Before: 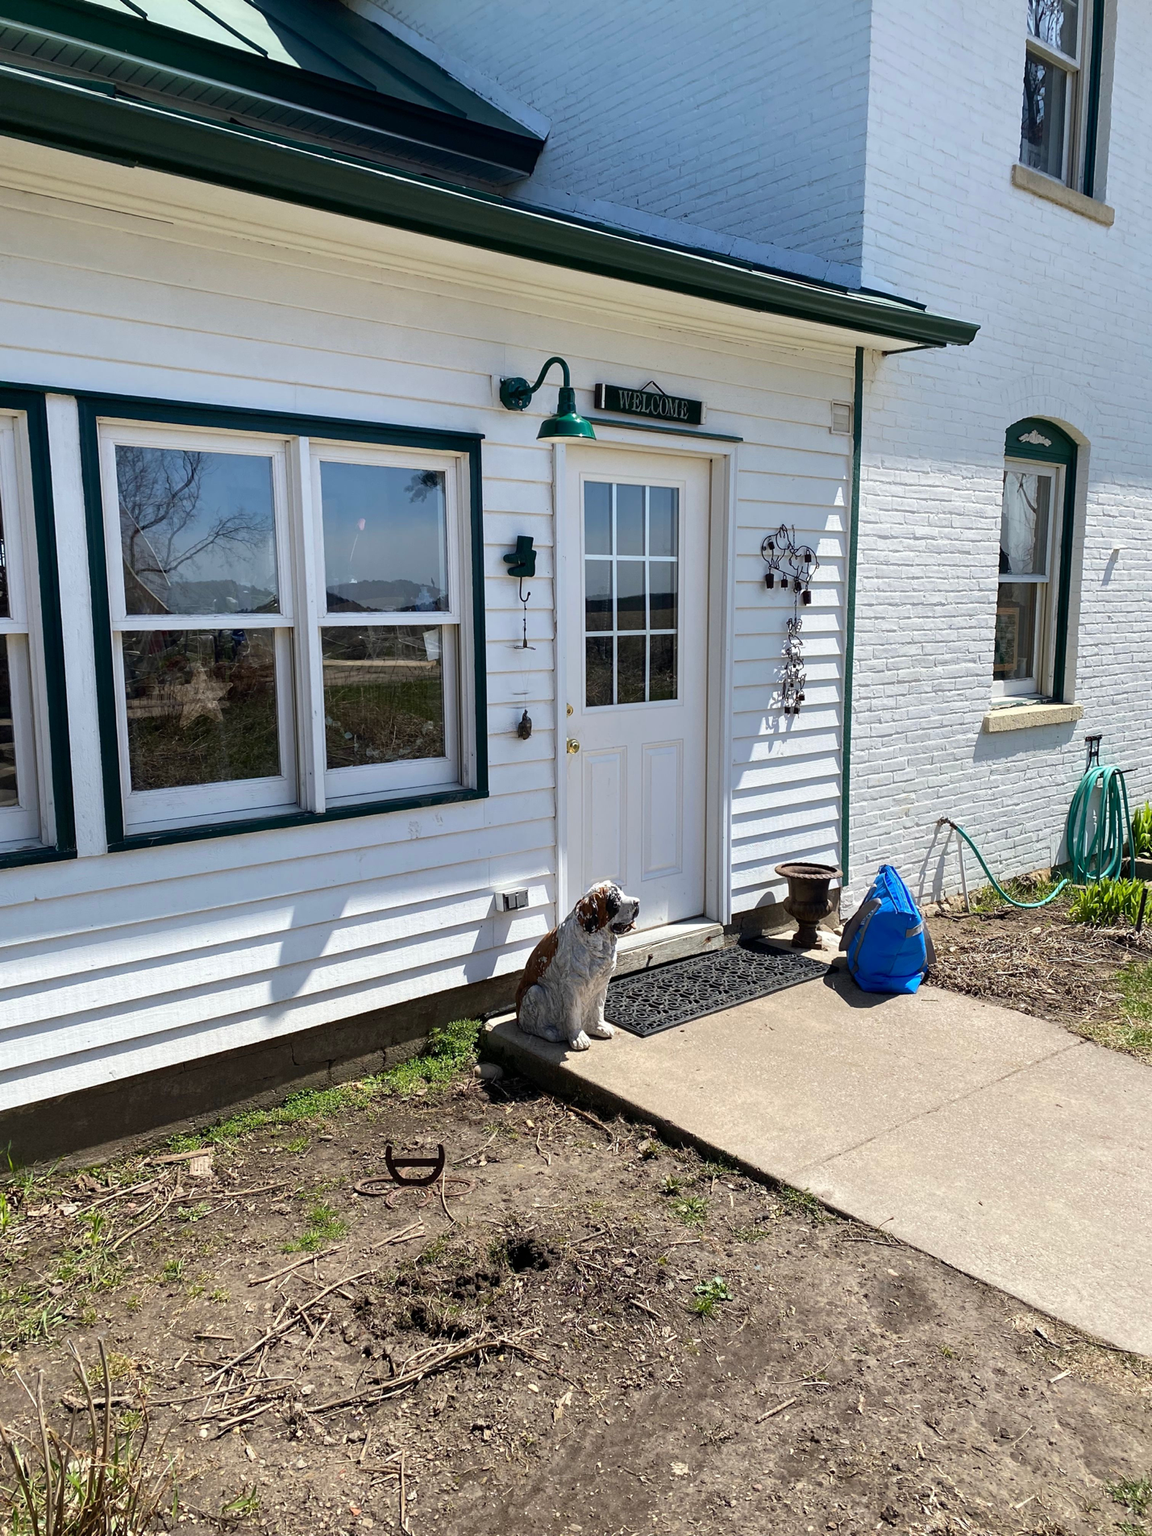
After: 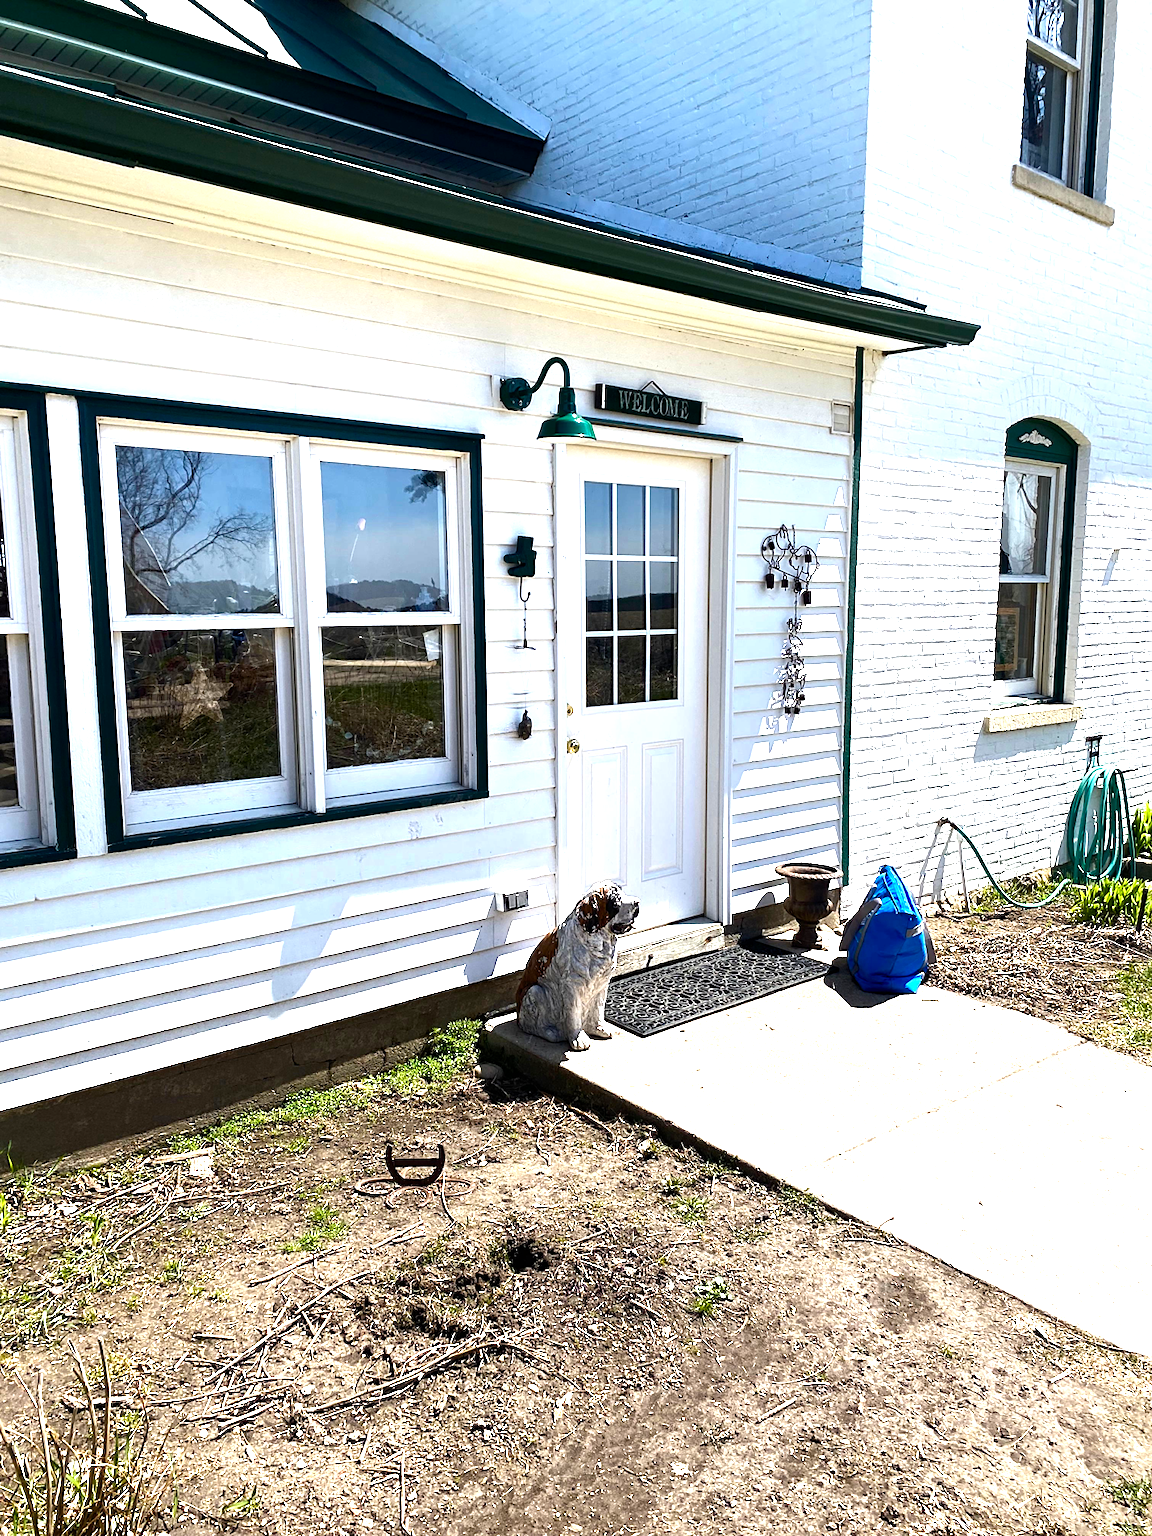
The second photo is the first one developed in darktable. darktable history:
sharpen: amount 0.205
color balance rgb: perceptual saturation grading › global saturation 25.697%, perceptual saturation grading › highlights -50.43%, perceptual saturation grading › shadows 31.133%, perceptual brilliance grading › highlights 46.463%, perceptual brilliance grading › mid-tones 22.103%, perceptual brilliance grading › shadows -6.459%
